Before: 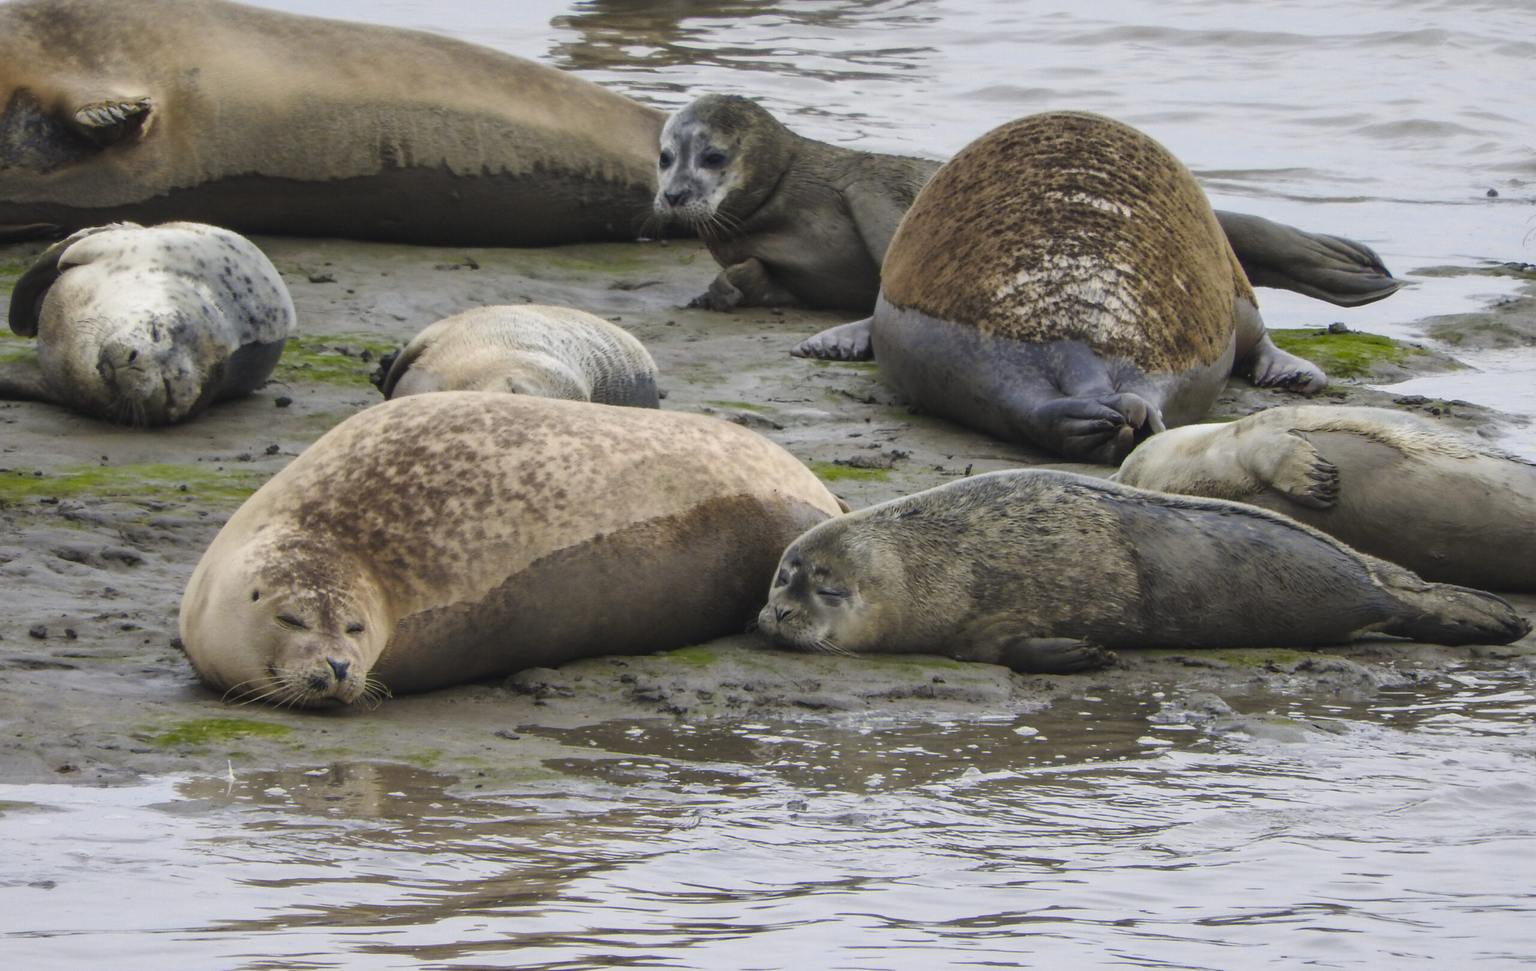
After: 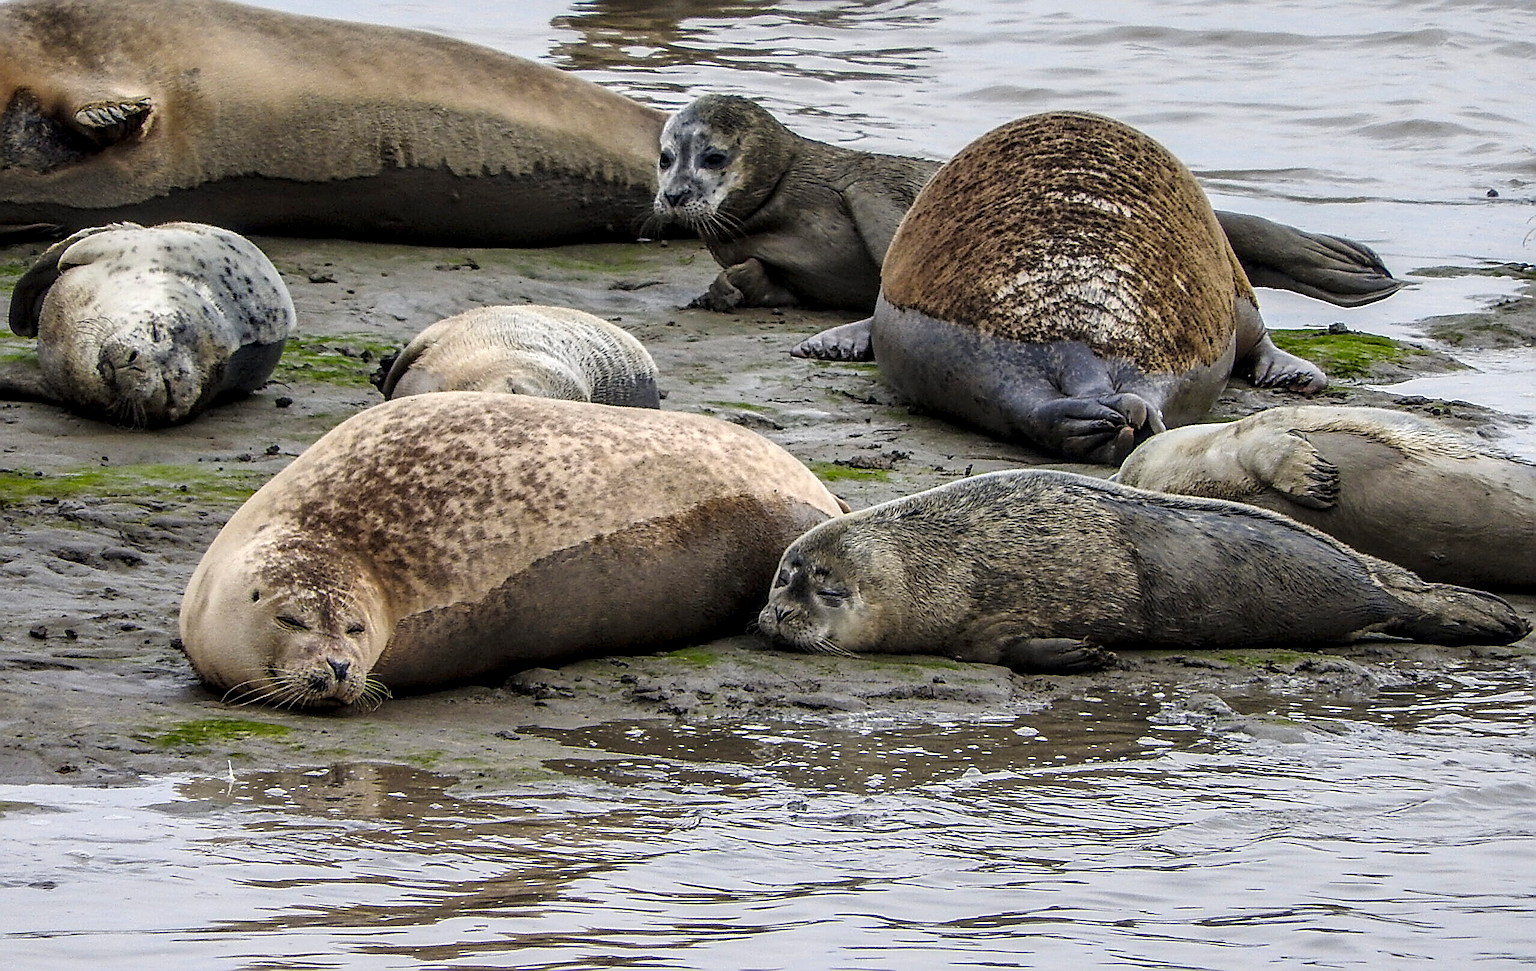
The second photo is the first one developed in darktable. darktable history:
local contrast: highlights 25%, detail 150%
sharpen: amount 2
